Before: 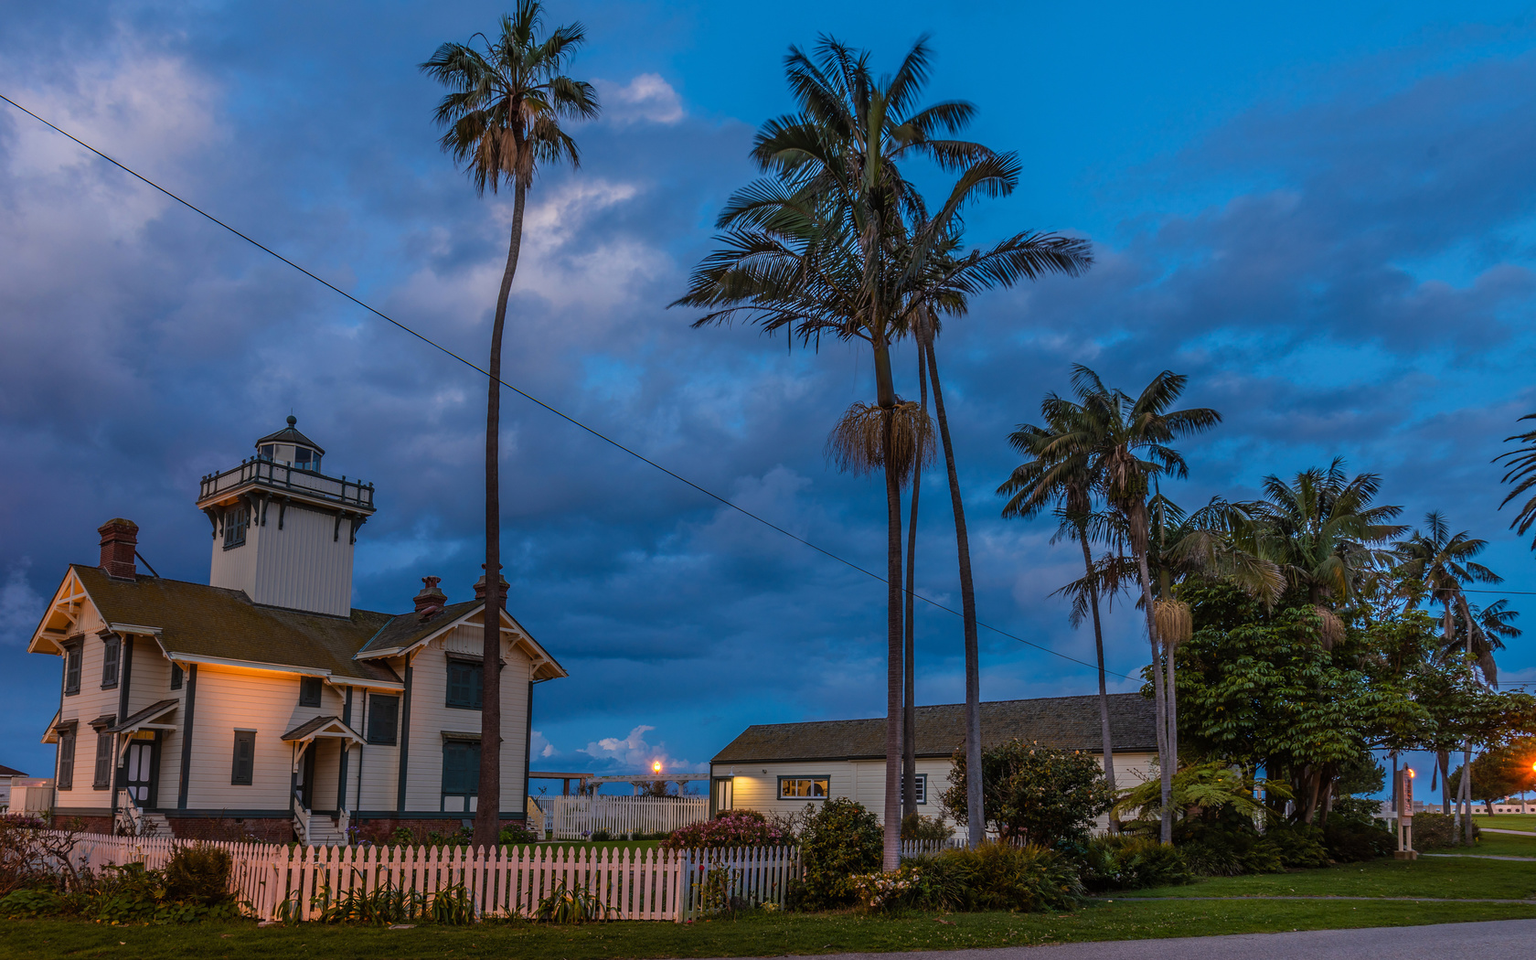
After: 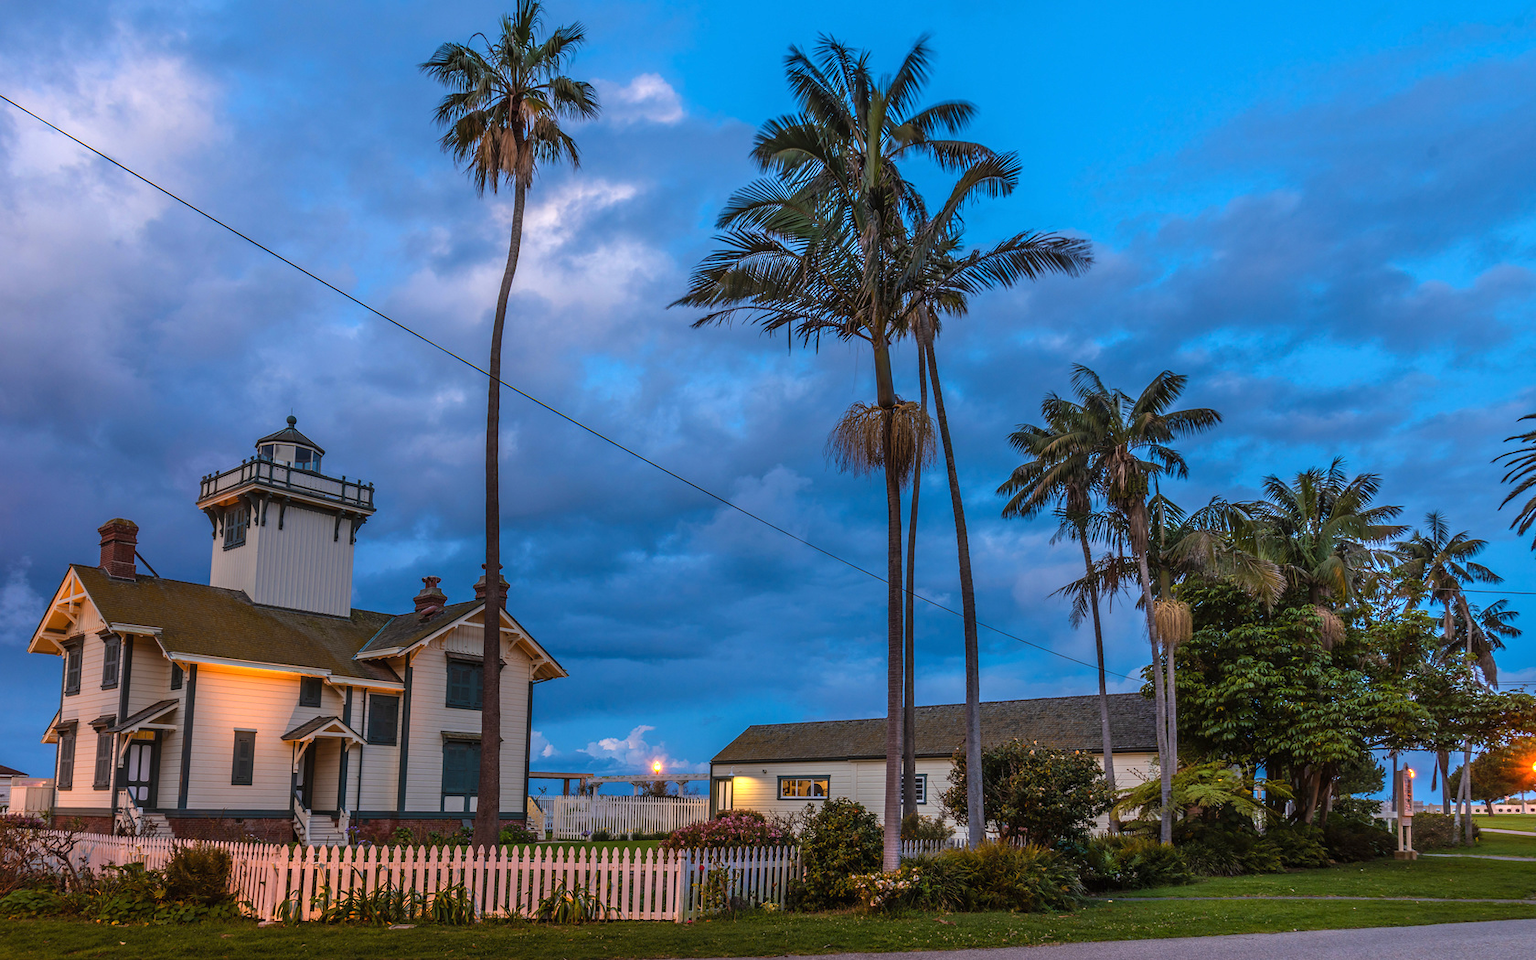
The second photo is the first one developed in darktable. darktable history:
exposure: black level correction 0, exposure 0.684 EV, compensate highlight preservation false
